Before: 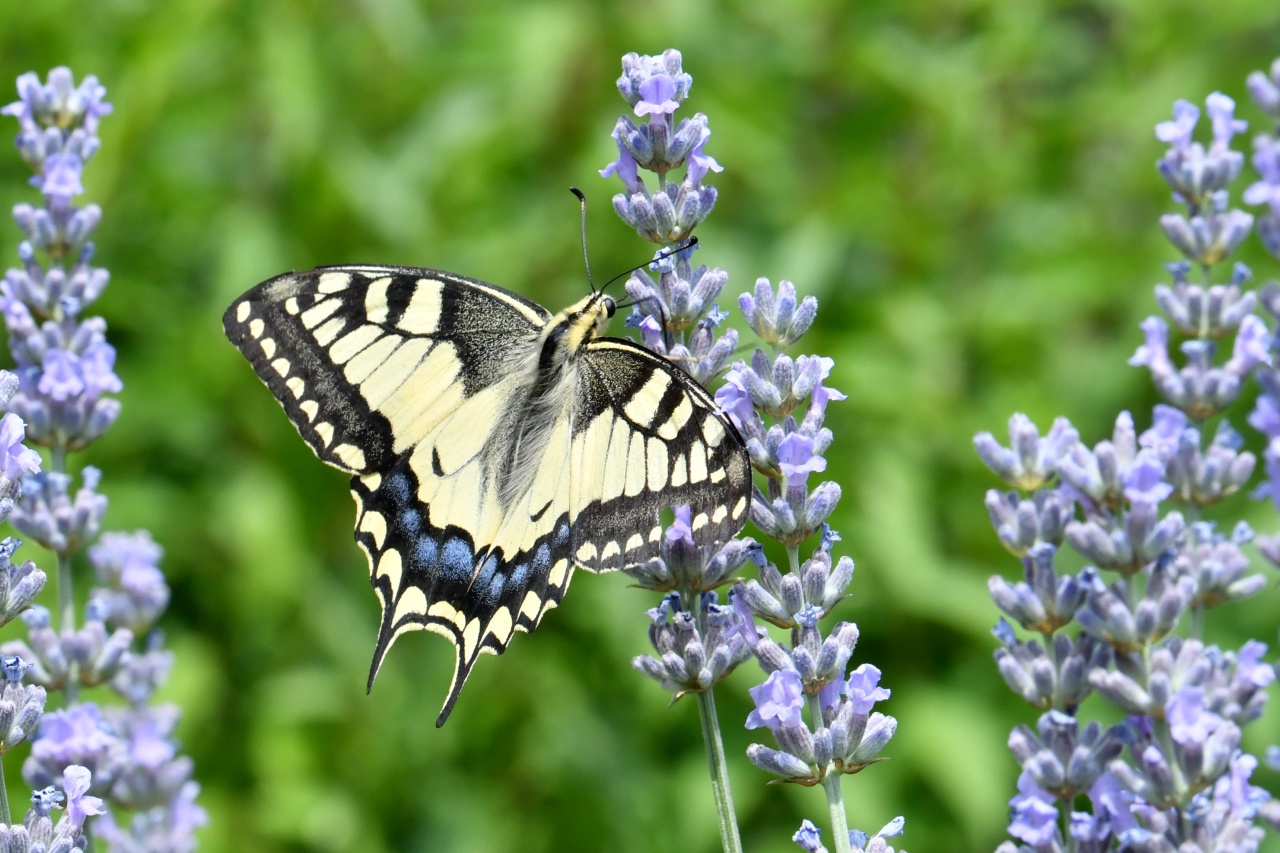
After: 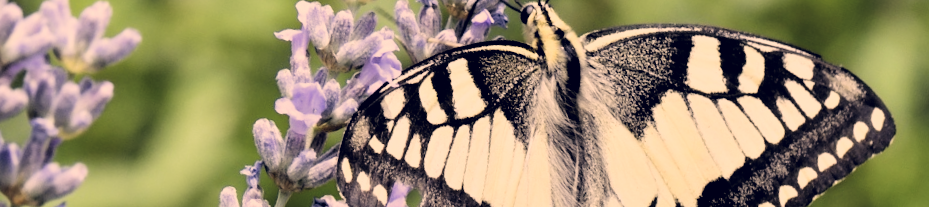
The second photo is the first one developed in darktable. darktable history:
color correction: highlights a* 19.59, highlights b* 27.49, shadows a* 3.46, shadows b* -17.28, saturation 0.73
crop and rotate: angle 16.12°, top 30.835%, bottom 35.653%
filmic rgb: black relative exposure -5 EV, white relative exposure 3.5 EV, hardness 3.19, contrast 1.4, highlights saturation mix -30%
